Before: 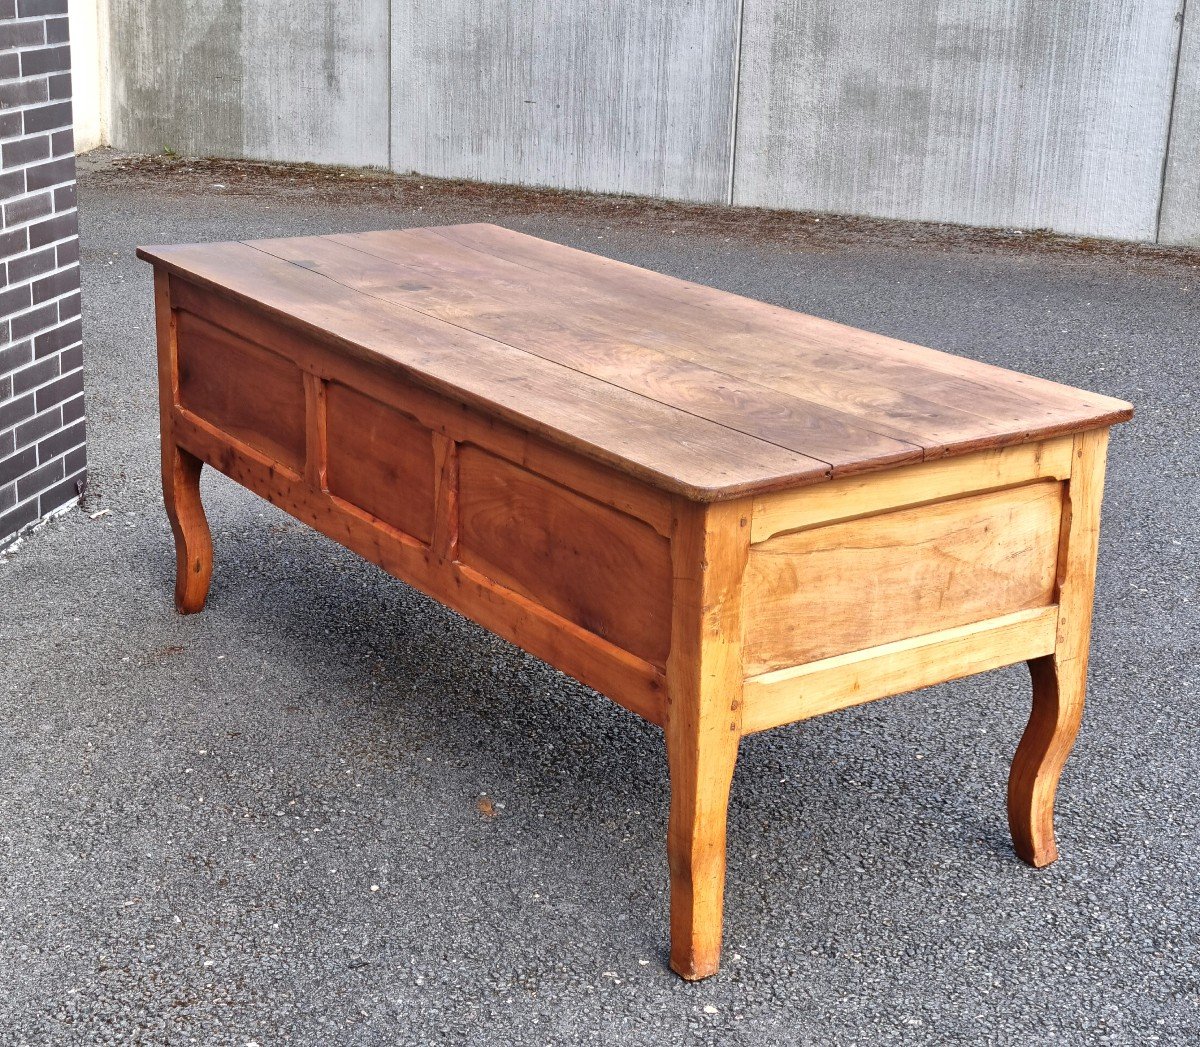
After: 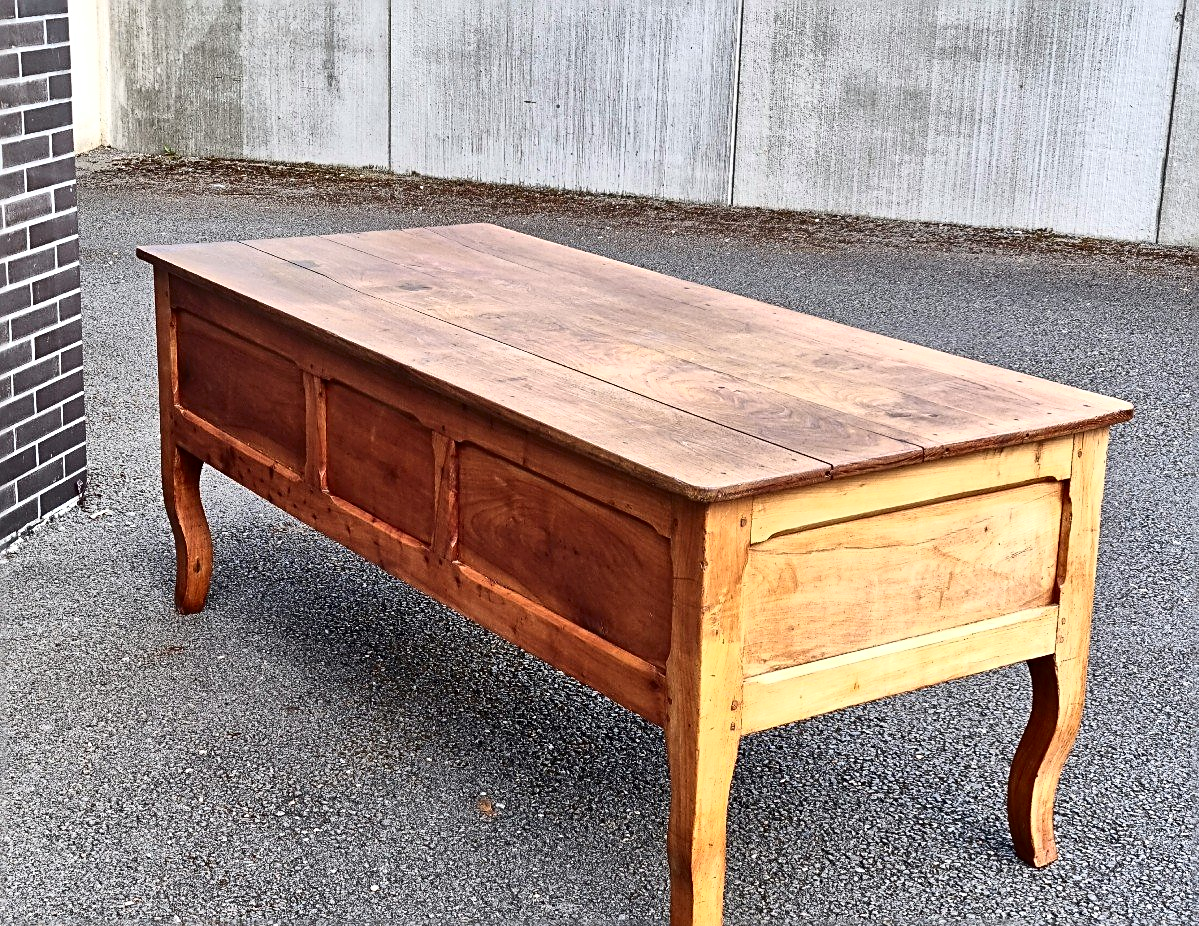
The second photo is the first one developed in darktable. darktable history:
shadows and highlights: shadows 37.27, highlights -28.18, soften with gaussian
crop and rotate: top 0%, bottom 11.49%
sharpen: radius 2.543, amount 0.636
contrast brightness saturation: contrast 0.28
